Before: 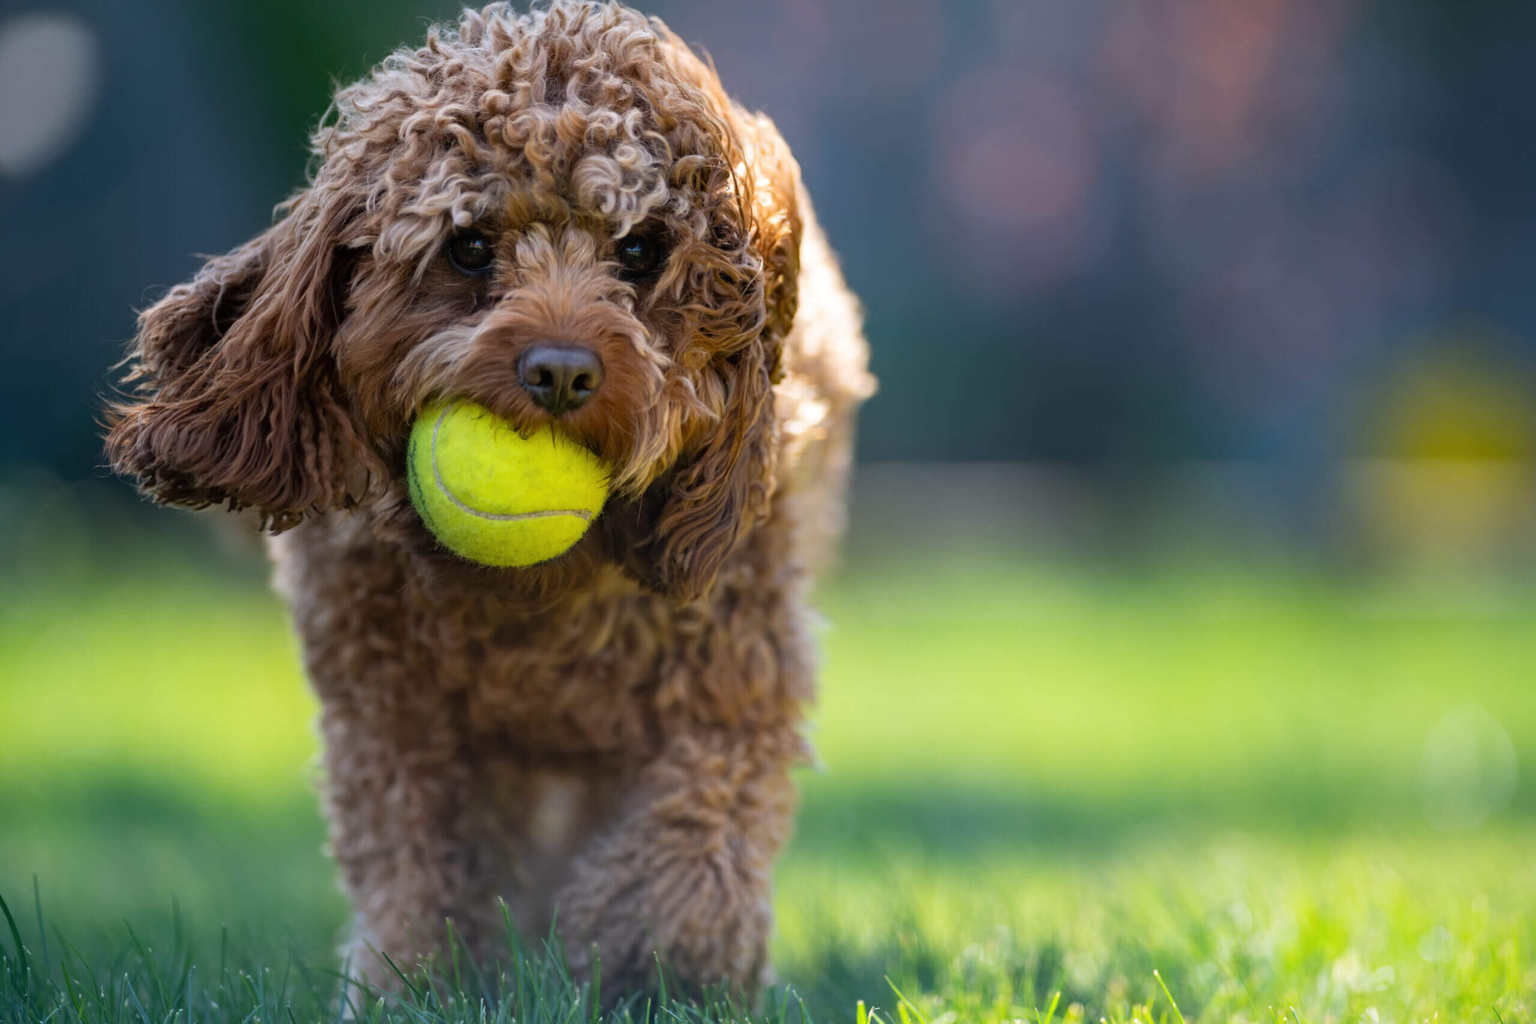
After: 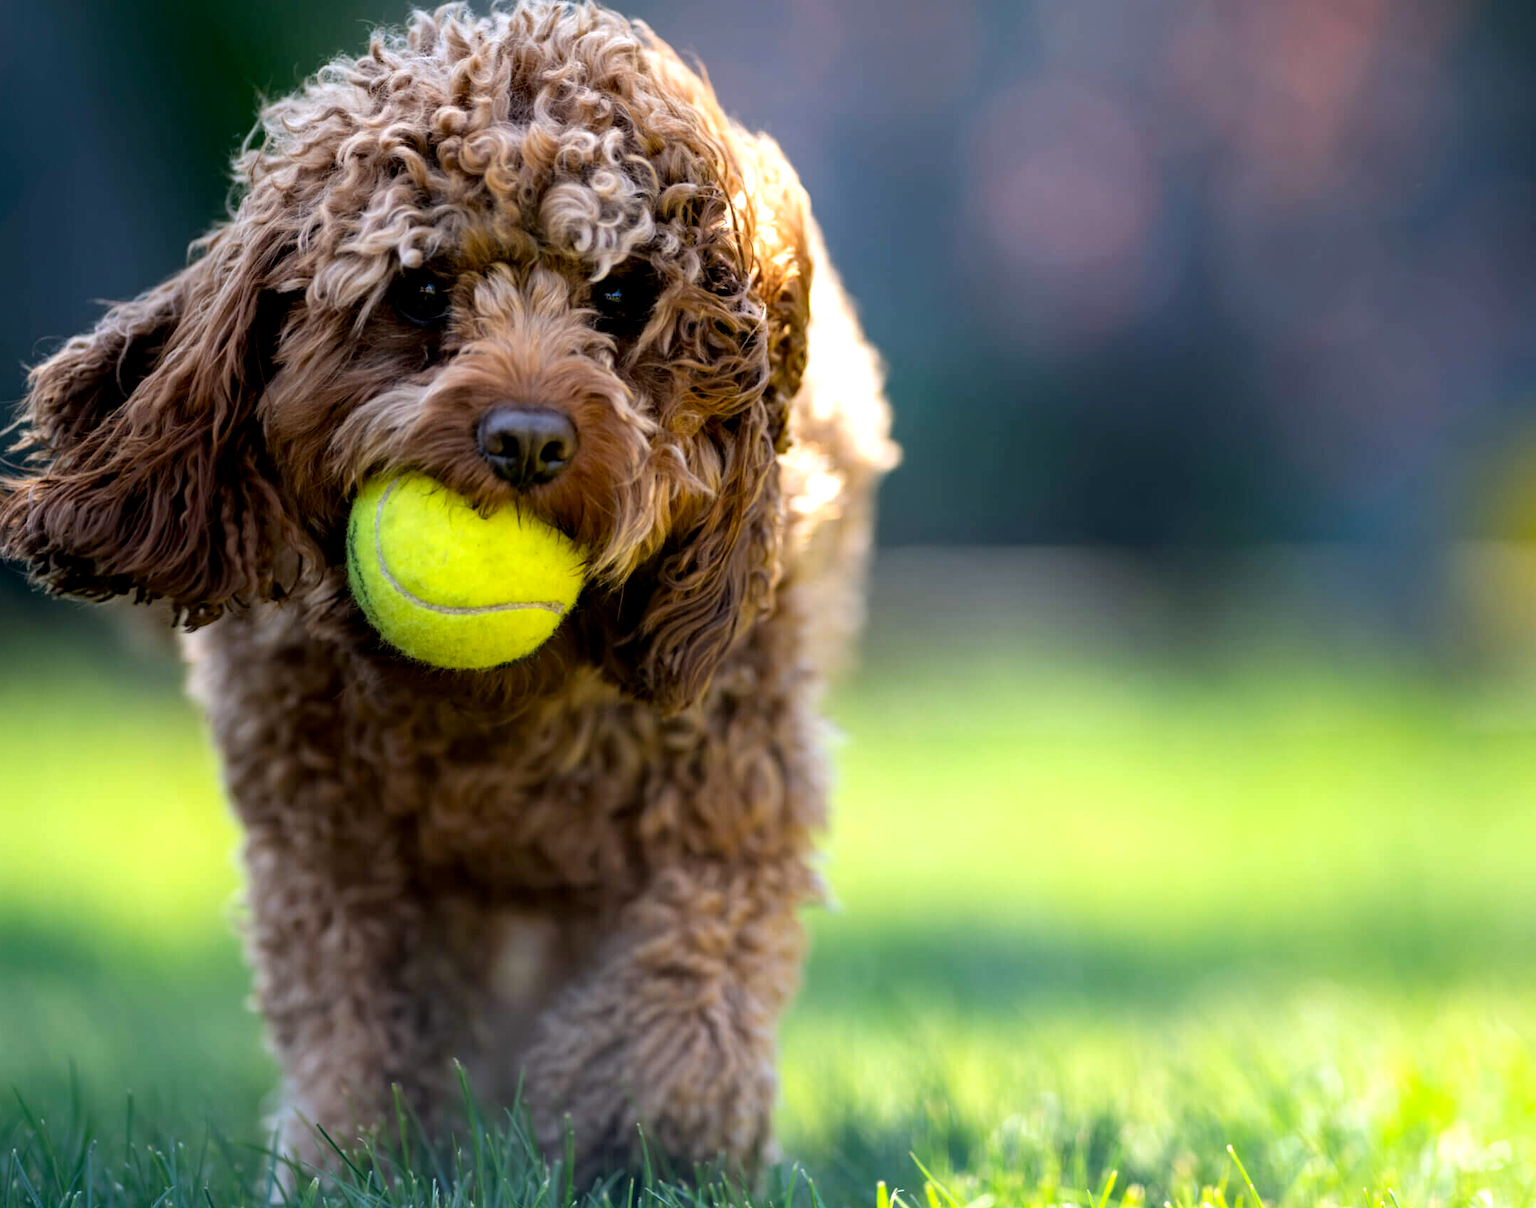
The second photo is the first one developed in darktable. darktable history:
crop: left 7.43%, right 7.832%
tone equalizer: -8 EV -0.739 EV, -7 EV -0.69 EV, -6 EV -0.638 EV, -5 EV -0.393 EV, -3 EV 0.383 EV, -2 EV 0.6 EV, -1 EV 0.687 EV, +0 EV 0.753 EV, mask exposure compensation -0.488 EV
exposure: black level correction 0.009, exposure -0.163 EV, compensate highlight preservation false
